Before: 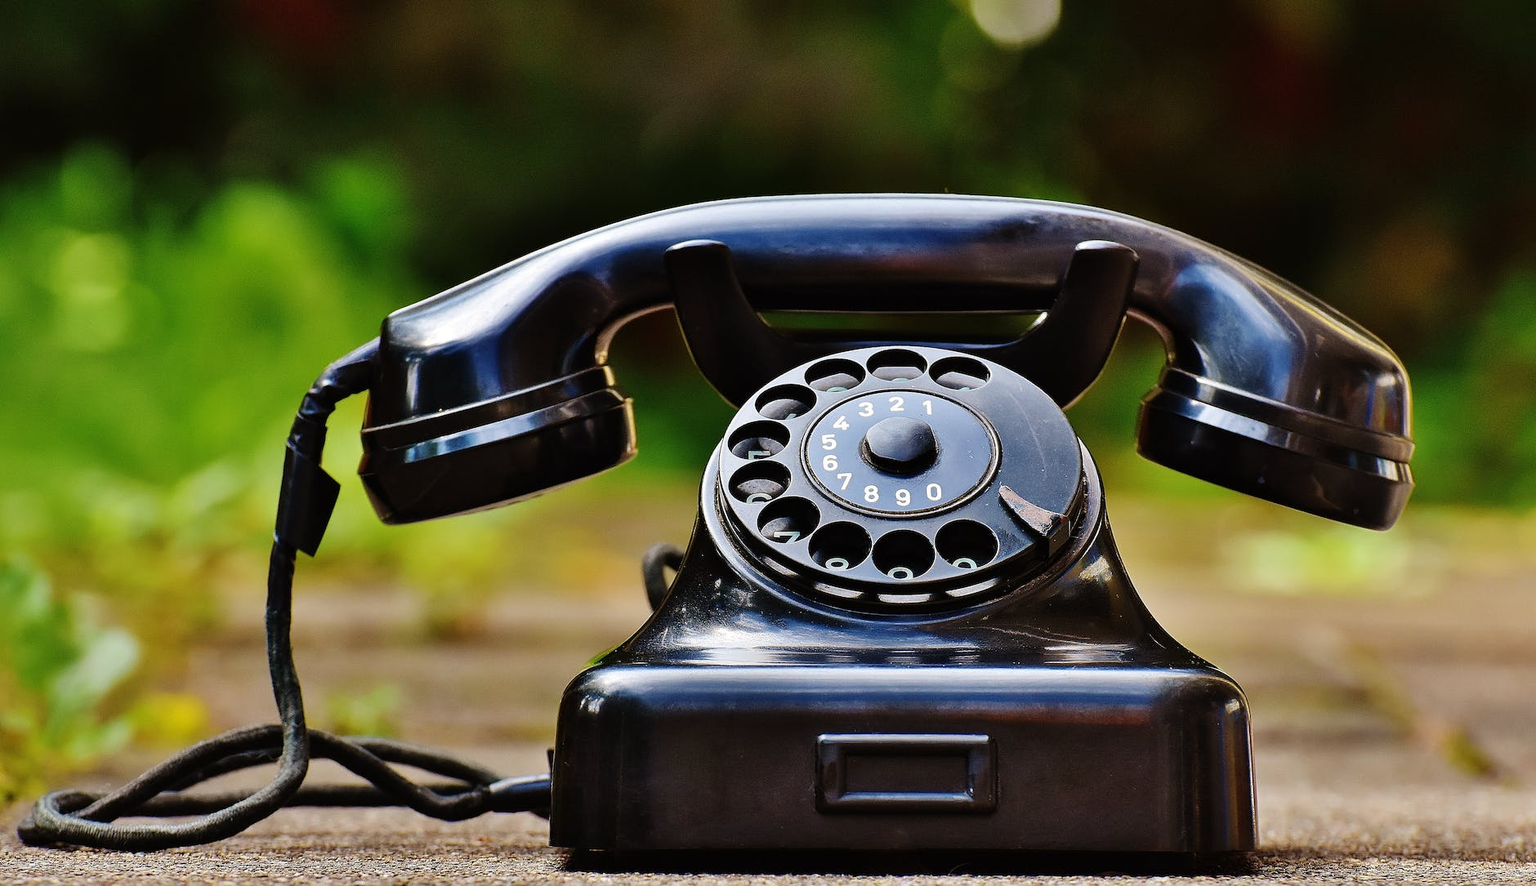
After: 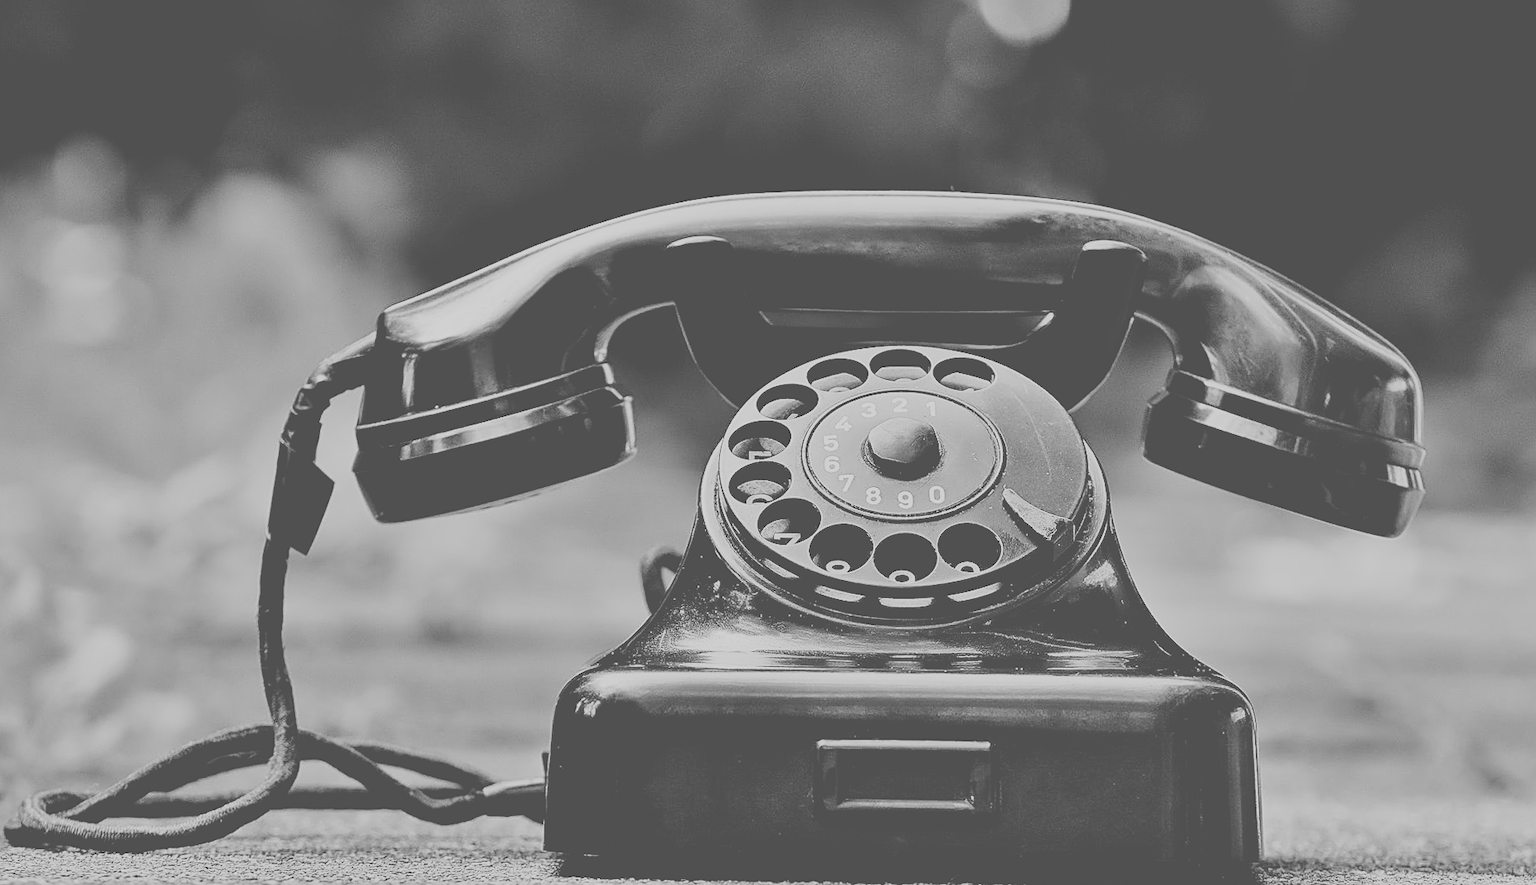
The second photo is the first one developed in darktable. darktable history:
haze removal: strength 0.29, distance 0.25, compatibility mode true, adaptive false
crop and rotate: angle -0.5°
colorize: hue 147.6°, saturation 65%, lightness 21.64%
sharpen: on, module defaults
base curve: curves: ch0 [(0, 0) (0.028, 0.03) (0.121, 0.232) (0.46, 0.748) (0.859, 0.968) (1, 1)], preserve colors none
monochrome: a -11.7, b 1.62, size 0.5, highlights 0.38
exposure: black level correction 0.009, compensate highlight preservation false
